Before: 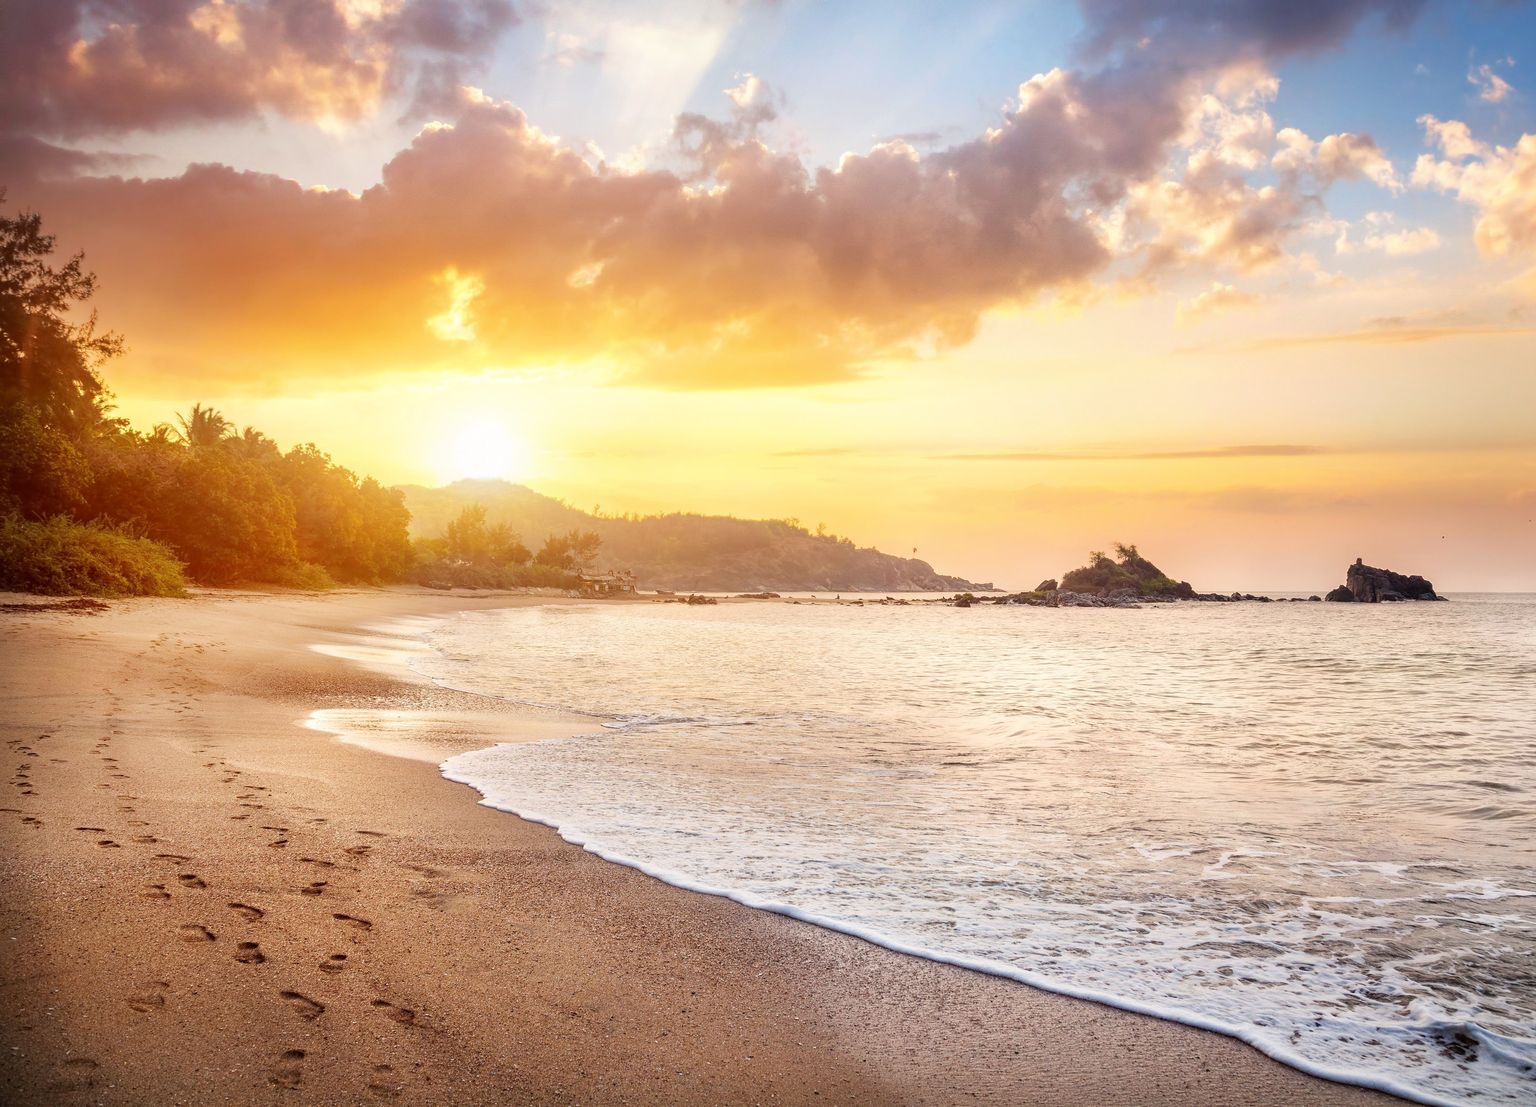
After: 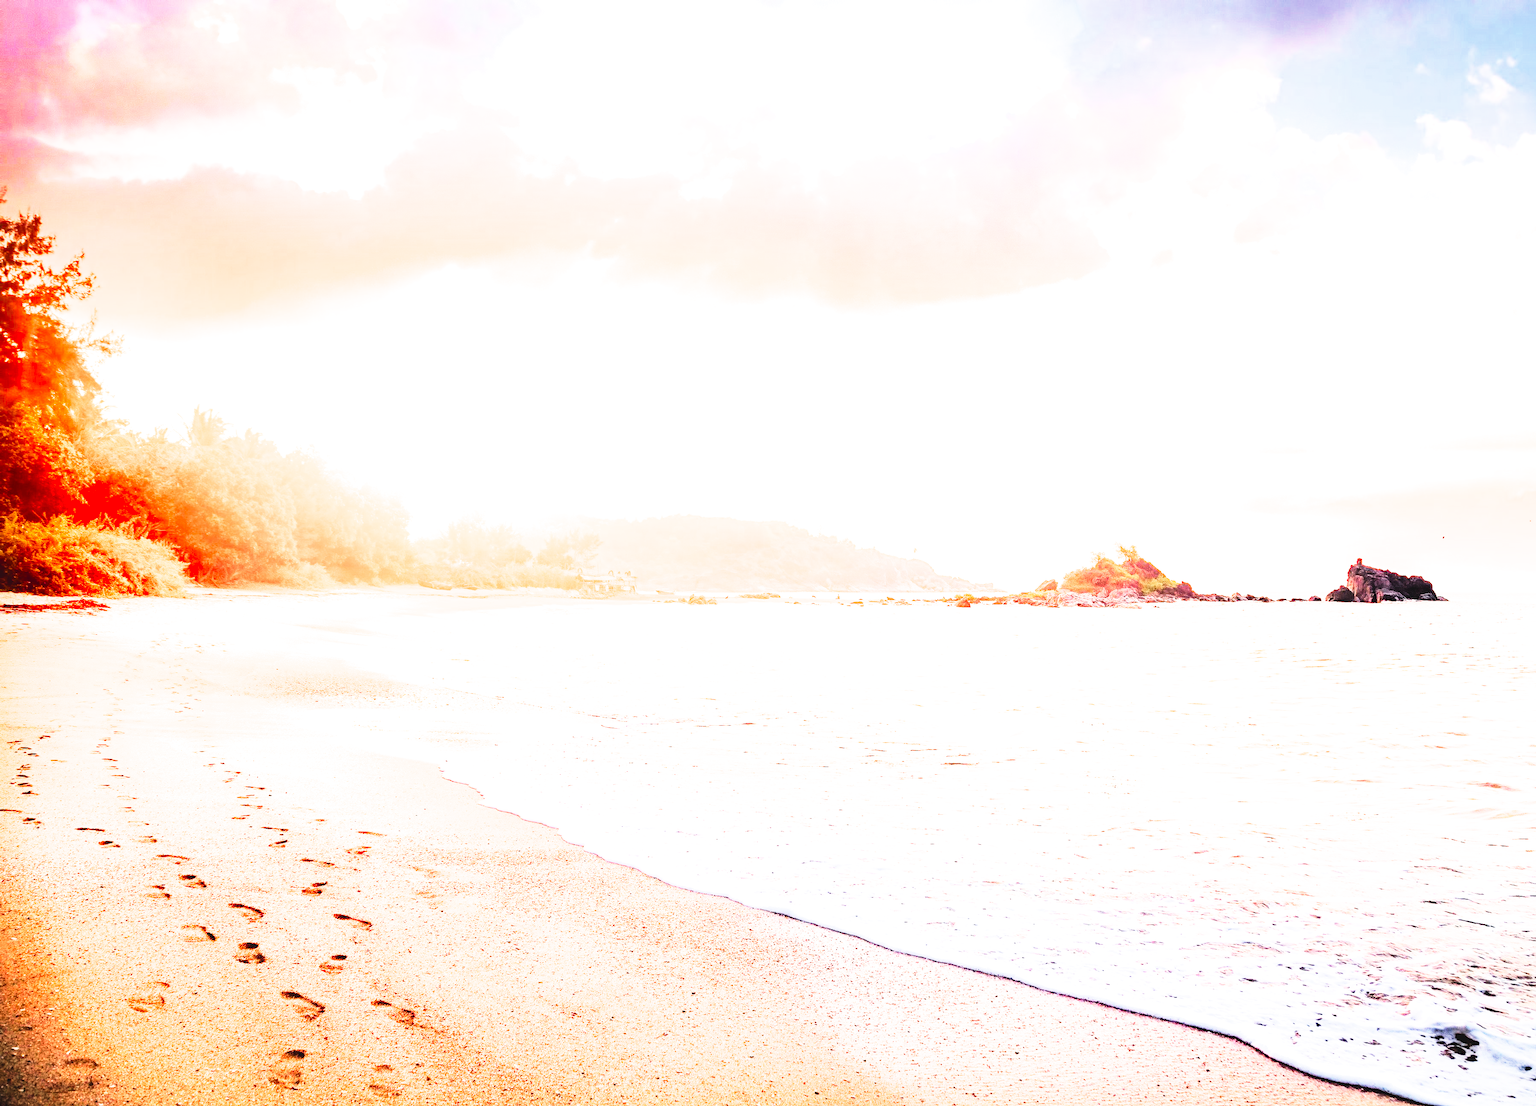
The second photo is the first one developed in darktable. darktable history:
tone equalizer: -8 EV -1.08 EV, -7 EV -1.01 EV, -6 EV -0.867 EV, -5 EV -0.578 EV, -3 EV 0.578 EV, -2 EV 0.867 EV, -1 EV 1.01 EV, +0 EV 1.08 EV, edges refinement/feathering 500, mask exposure compensation -1.57 EV, preserve details no
exposure: black level correction 0, exposure 2.138 EV, compensate exposure bias true, compensate highlight preservation false
color zones: curves: ch1 [(0, 0.679) (0.143, 0.647) (0.286, 0.261) (0.378, -0.011) (0.571, 0.396) (0.714, 0.399) (0.857, 0.406) (1, 0.679)]
contrast brightness saturation: contrast 0.07
tone curve: curves: ch0 [(0, 0) (0.003, 0.063) (0.011, 0.063) (0.025, 0.063) (0.044, 0.066) (0.069, 0.071) (0.1, 0.09) (0.136, 0.116) (0.177, 0.144) (0.224, 0.192) (0.277, 0.246) (0.335, 0.311) (0.399, 0.399) (0.468, 0.49) (0.543, 0.589) (0.623, 0.709) (0.709, 0.827) (0.801, 0.918) (0.898, 0.969) (1, 1)], preserve colors none
contrast equalizer: octaves 7, y [[0.502, 0.505, 0.512, 0.529, 0.564, 0.588], [0.5 ×6], [0.502, 0.505, 0.512, 0.529, 0.564, 0.588], [0, 0.001, 0.001, 0.004, 0.008, 0.011], [0, 0.001, 0.001, 0.004, 0.008, 0.011]], mix -1
filmic rgb: black relative exposure -7.65 EV, white relative exposure 4.56 EV, hardness 3.61, color science v6 (2022)
haze removal: strength 0.29, distance 0.25, compatibility mode true, adaptive false
